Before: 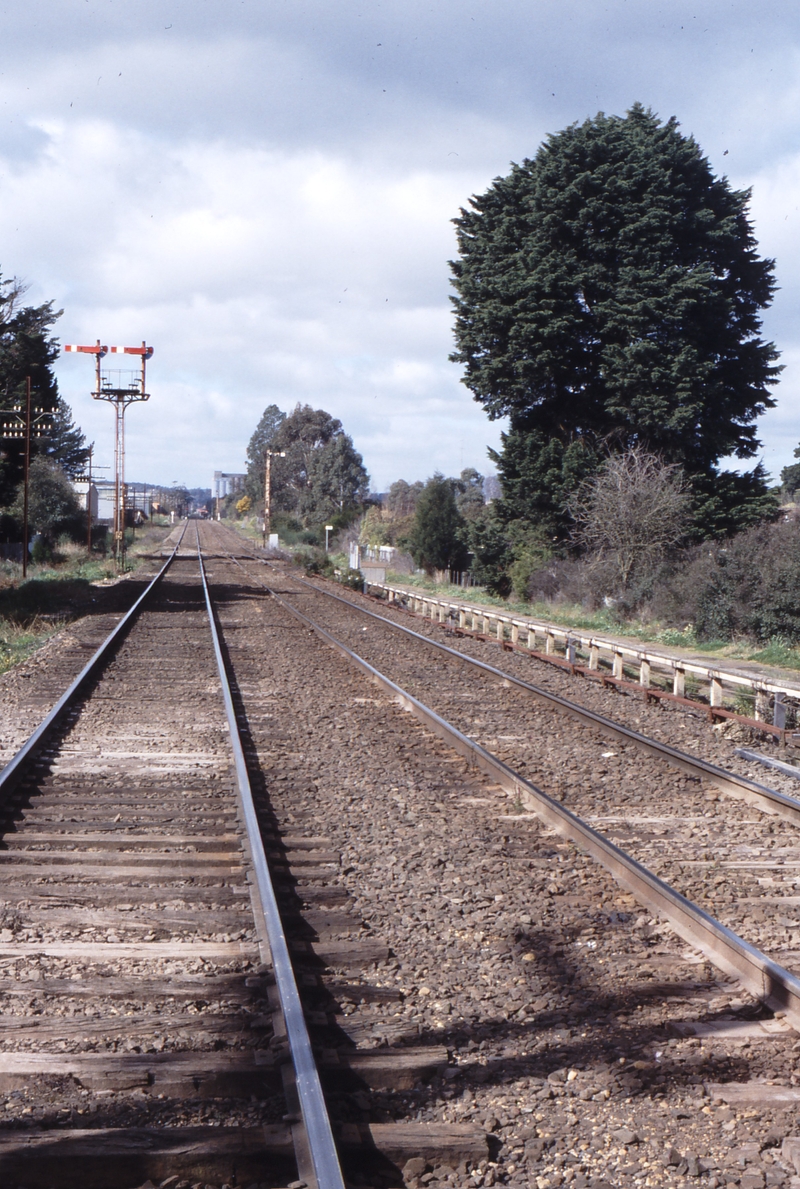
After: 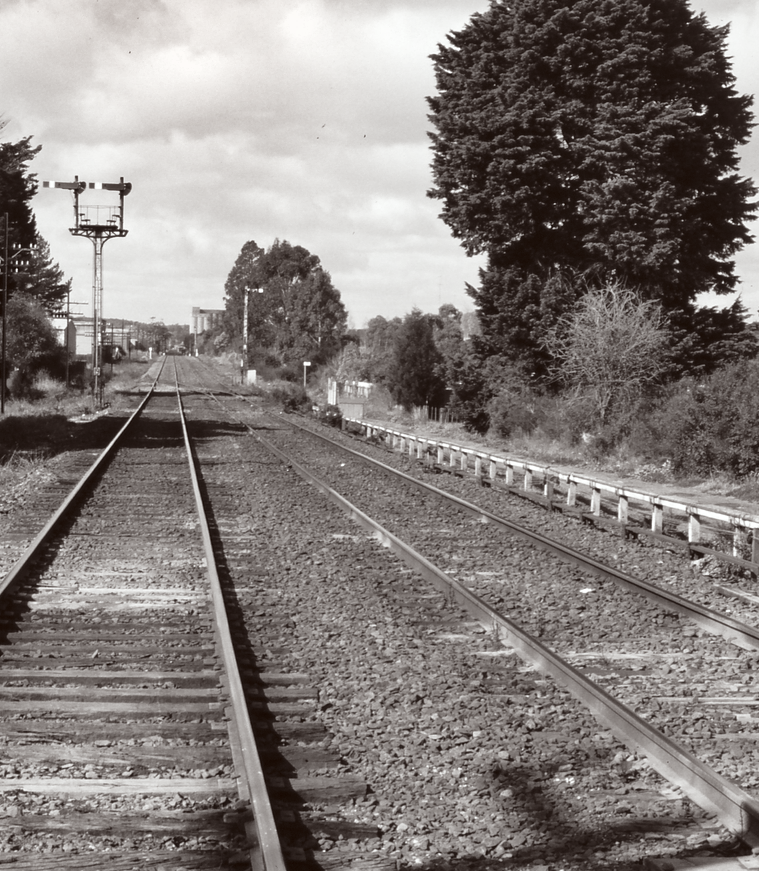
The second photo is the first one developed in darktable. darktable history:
crop and rotate: left 2.884%, top 13.804%, right 2.184%, bottom 12.893%
shadows and highlights: shadows 76.58, highlights -61.04, soften with gaussian
color correction: highlights a* -4.93, highlights b* -3.73, shadows a* 4.16, shadows b* 4.38
color balance rgb: power › chroma 0.308%, power › hue 22.38°, highlights gain › chroma 2.049%, highlights gain › hue 46.67°, perceptual saturation grading › global saturation 20%, perceptual saturation grading › highlights -49.573%, perceptual saturation grading › shadows 25.127%, global vibrance 20%
color calibration: output gray [0.267, 0.423, 0.261, 0], illuminant as shot in camera, x 0.377, y 0.393, temperature 4211.7 K
contrast equalizer: y [[0.6 ×6], [0.55 ×6], [0 ×6], [0 ×6], [0 ×6]], mix 0.168
